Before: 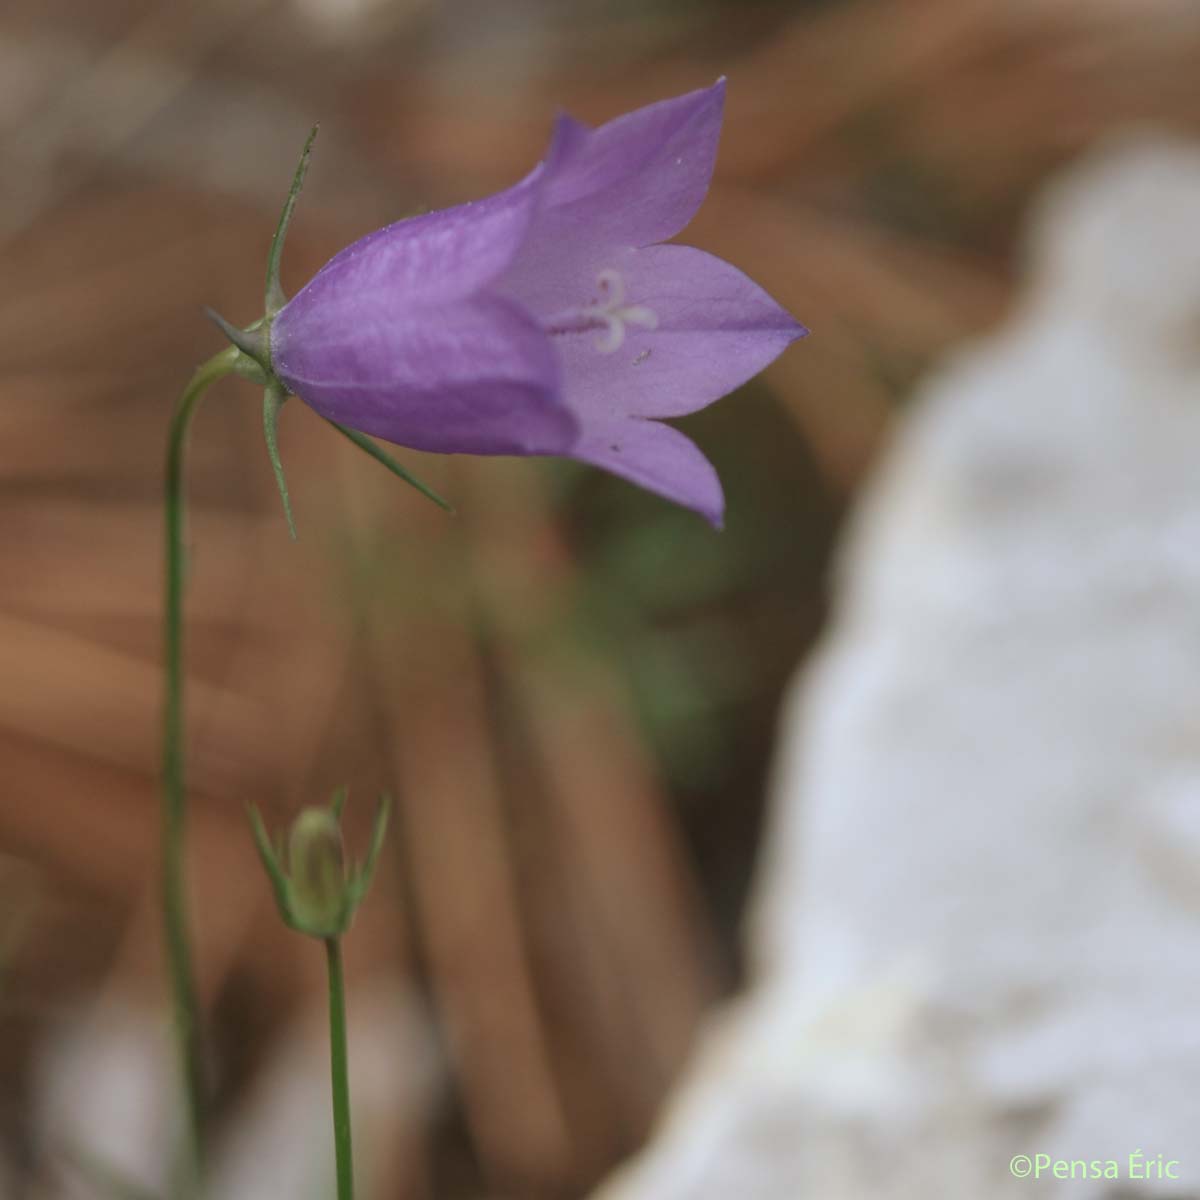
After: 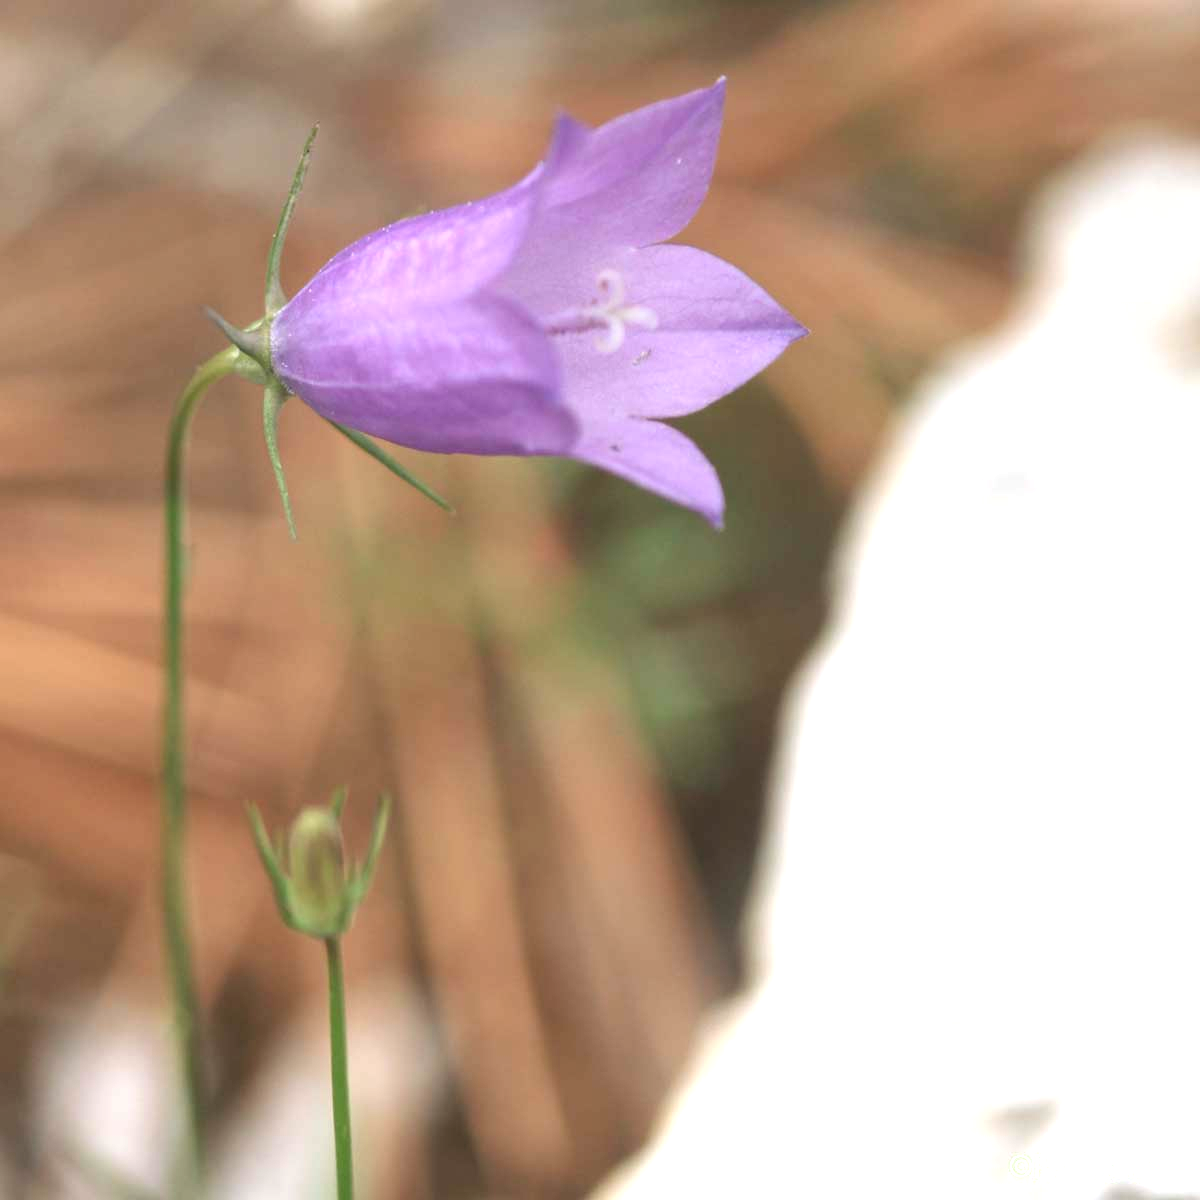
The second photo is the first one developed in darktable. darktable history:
exposure: black level correction 0, exposure 1.367 EV, compensate exposure bias true, compensate highlight preservation false
